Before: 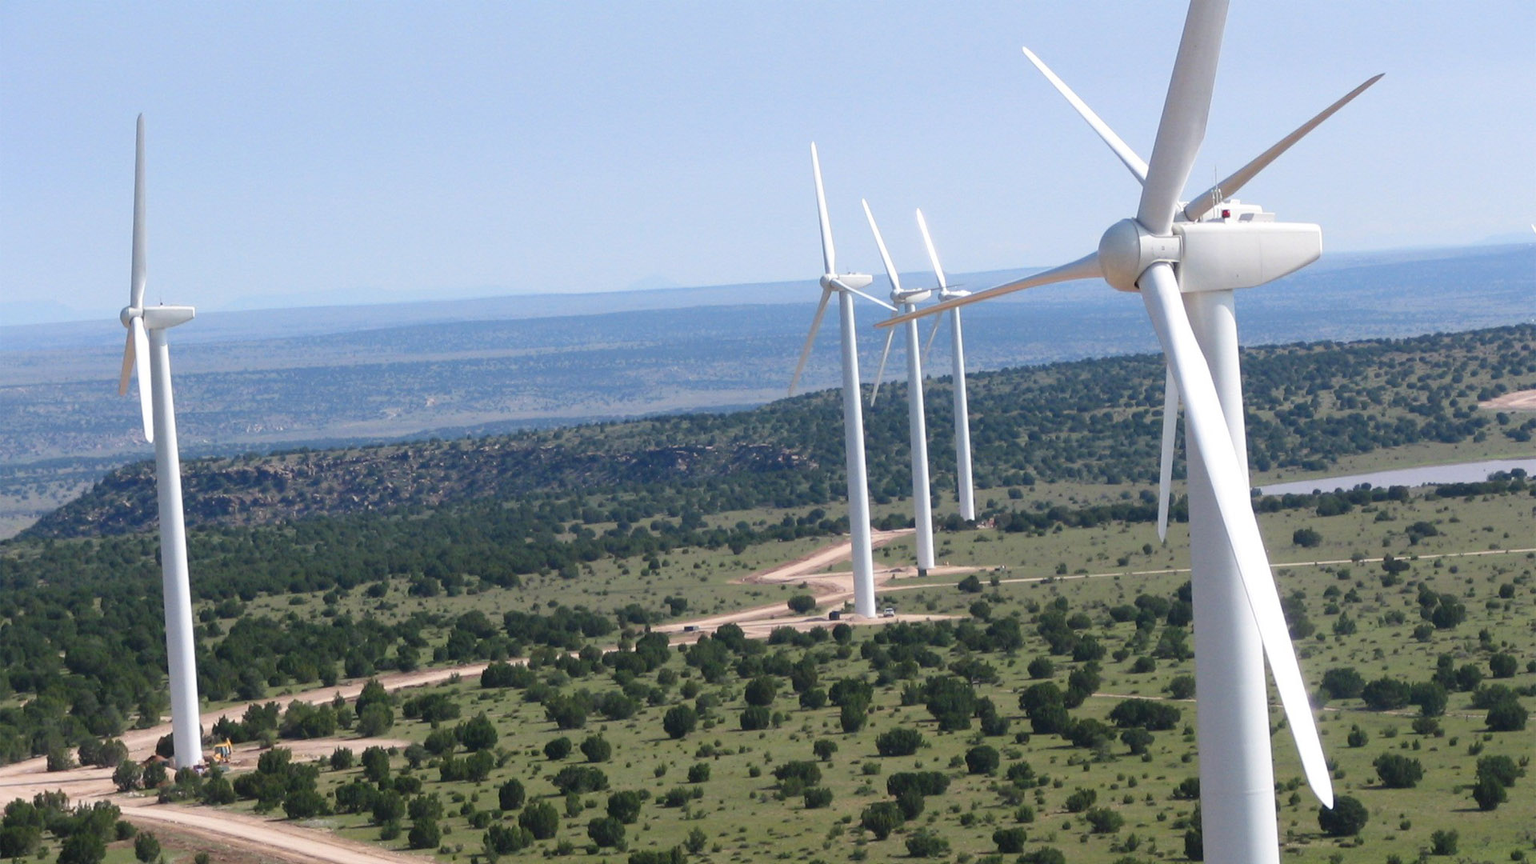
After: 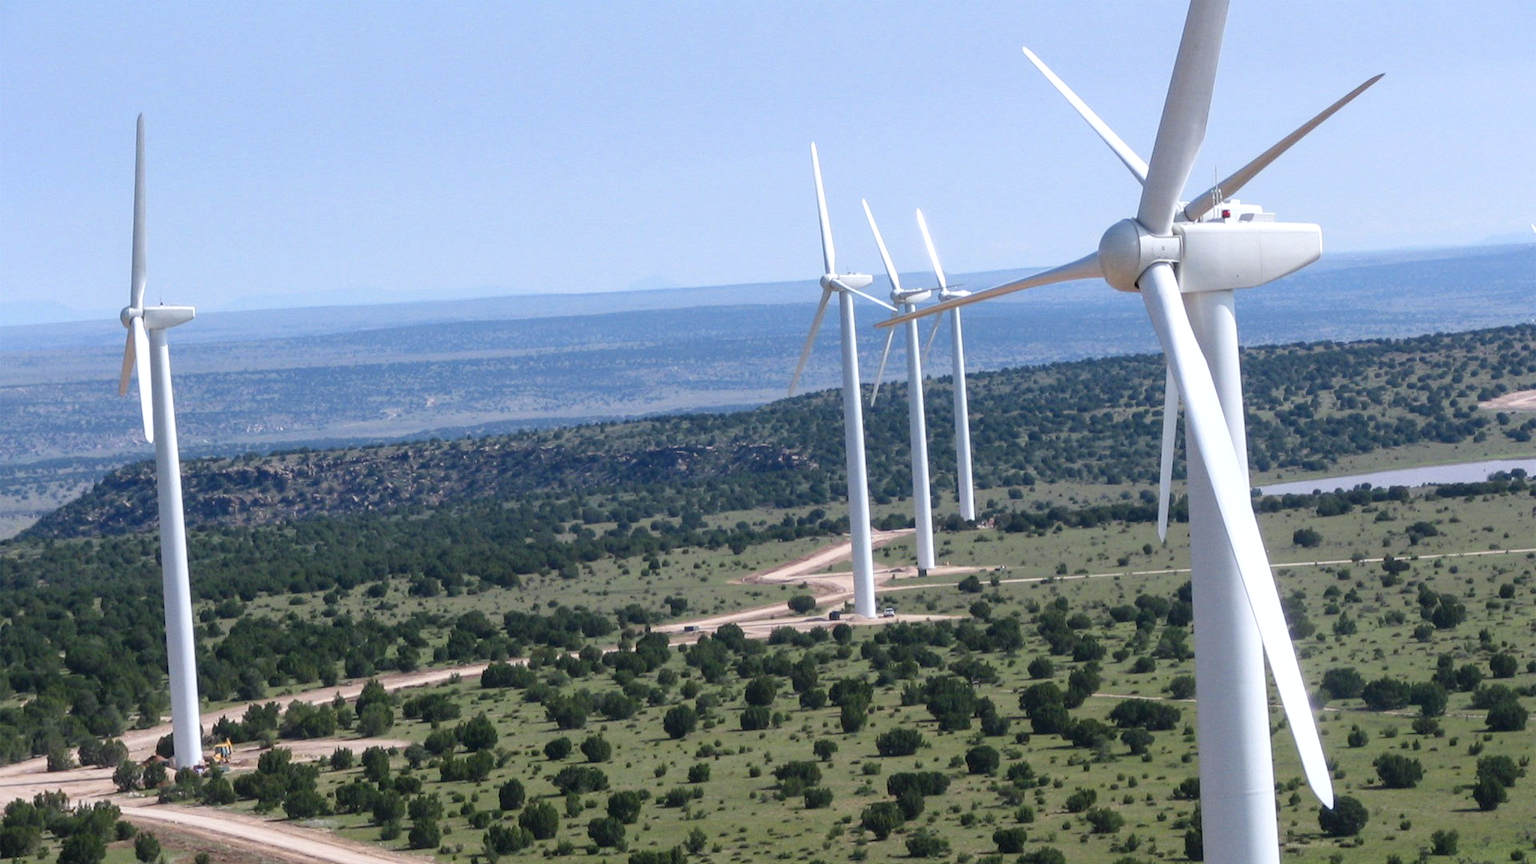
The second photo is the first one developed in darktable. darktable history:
white balance: red 0.974, blue 1.044
local contrast: on, module defaults
